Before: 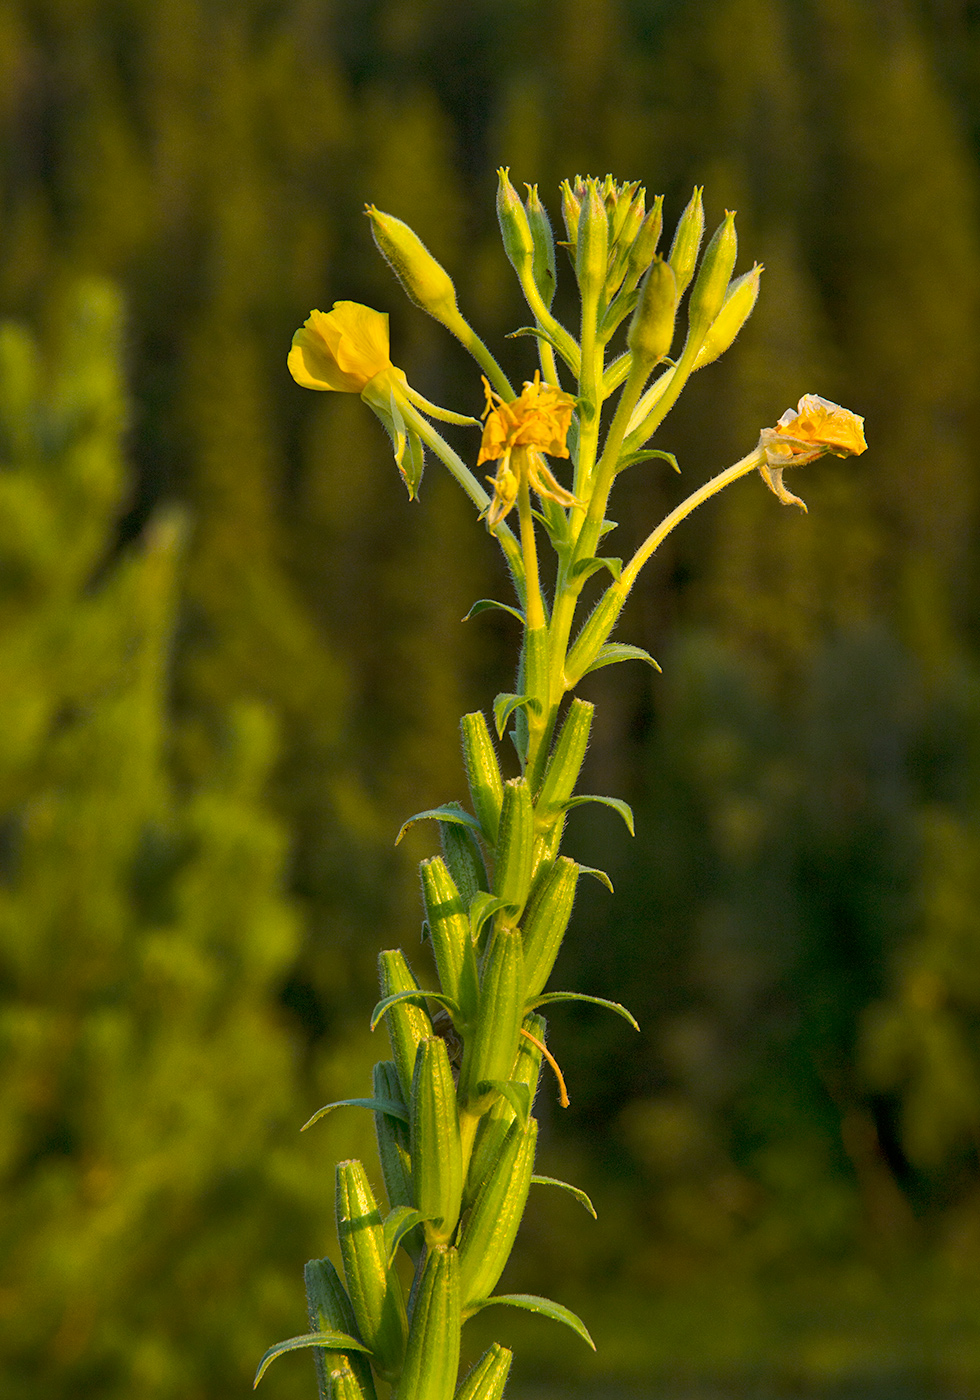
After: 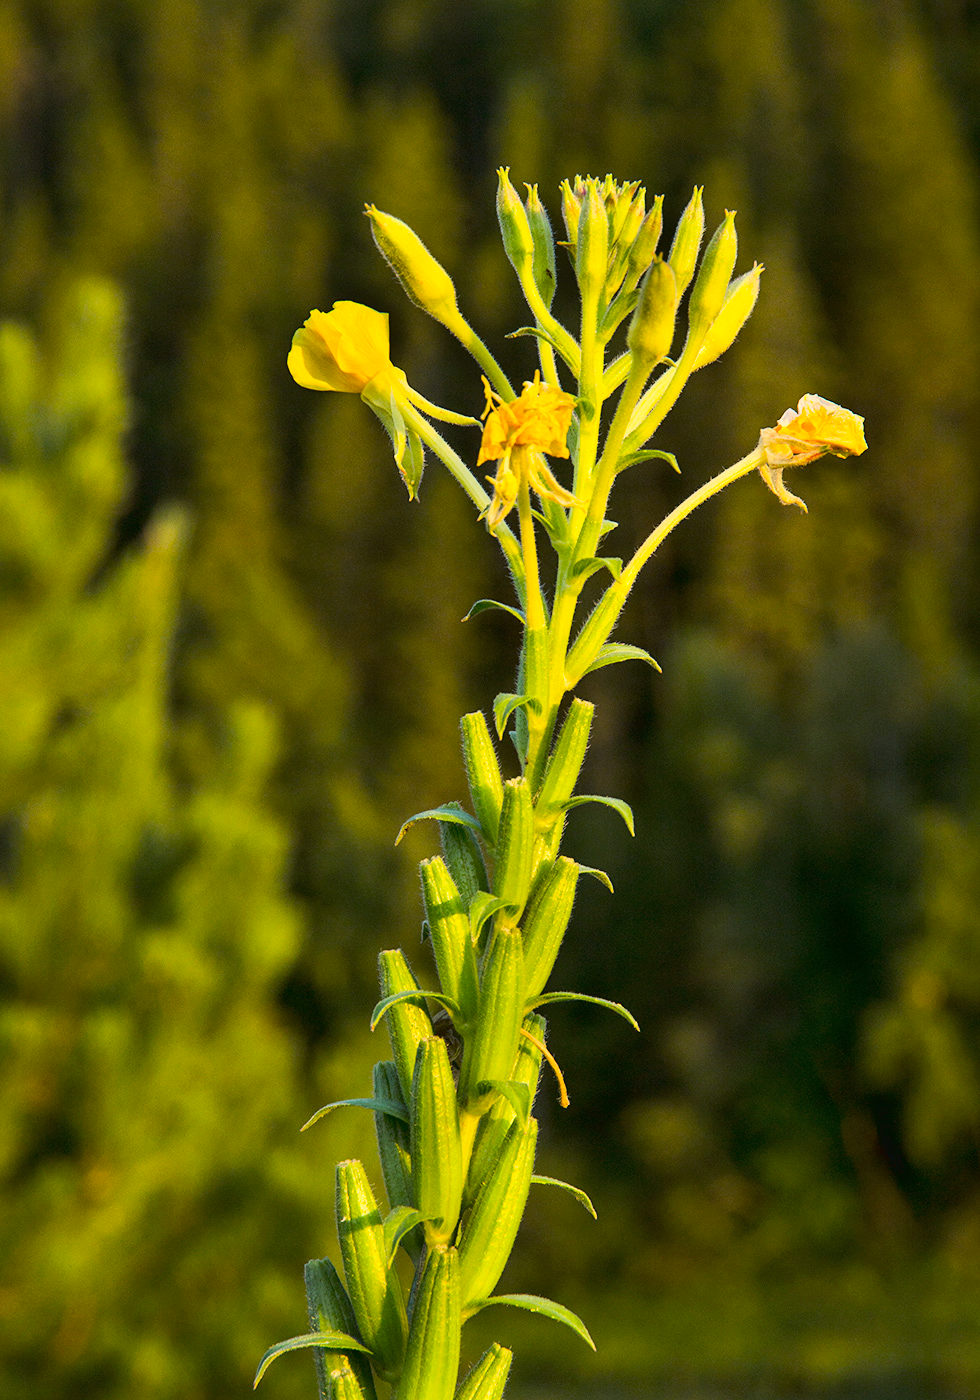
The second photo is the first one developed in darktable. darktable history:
tone curve: curves: ch0 [(0.003, 0.032) (0.037, 0.037) (0.142, 0.117) (0.279, 0.311) (0.405, 0.49) (0.526, 0.651) (0.722, 0.857) (0.875, 0.946) (1, 0.98)]; ch1 [(0, 0) (0.305, 0.325) (0.453, 0.437) (0.482, 0.473) (0.501, 0.498) (0.515, 0.523) (0.559, 0.591) (0.6, 0.659) (0.656, 0.71) (1, 1)]; ch2 [(0, 0) (0.323, 0.277) (0.424, 0.396) (0.479, 0.484) (0.499, 0.502) (0.515, 0.537) (0.564, 0.595) (0.644, 0.703) (0.742, 0.803) (1, 1)], color space Lab, linked channels, preserve colors none
